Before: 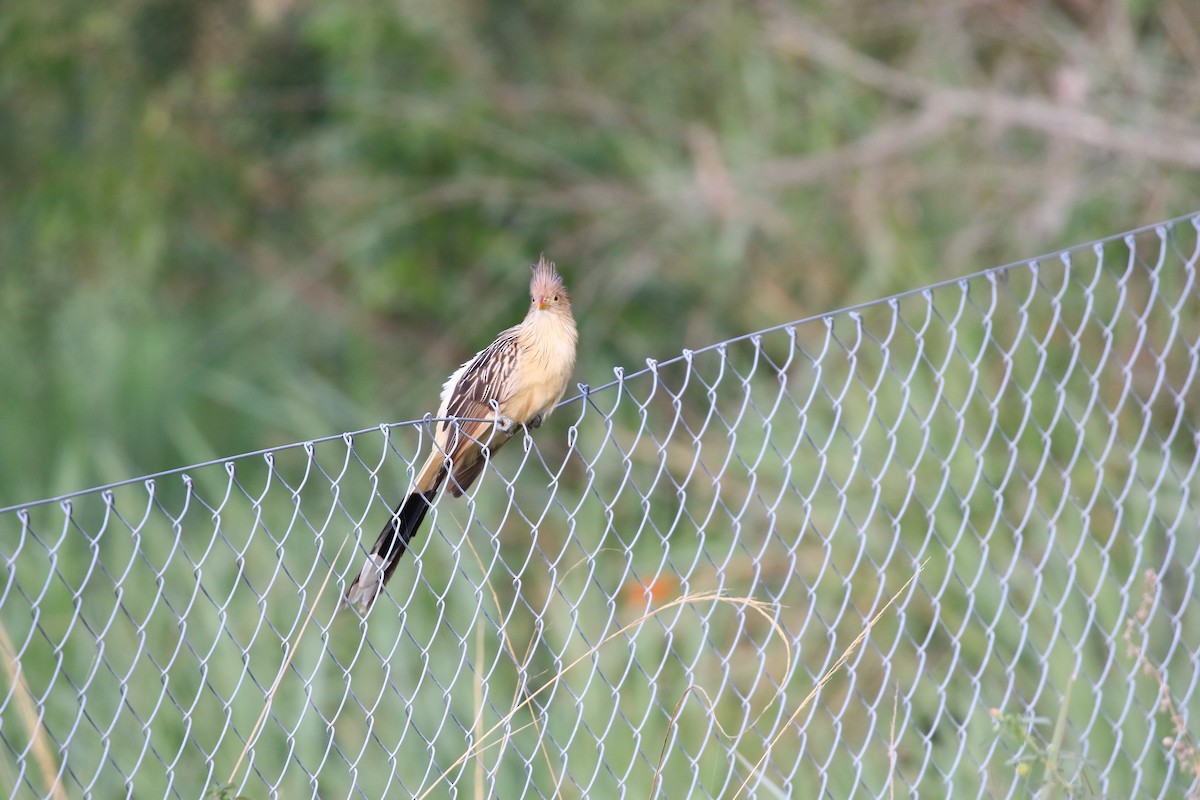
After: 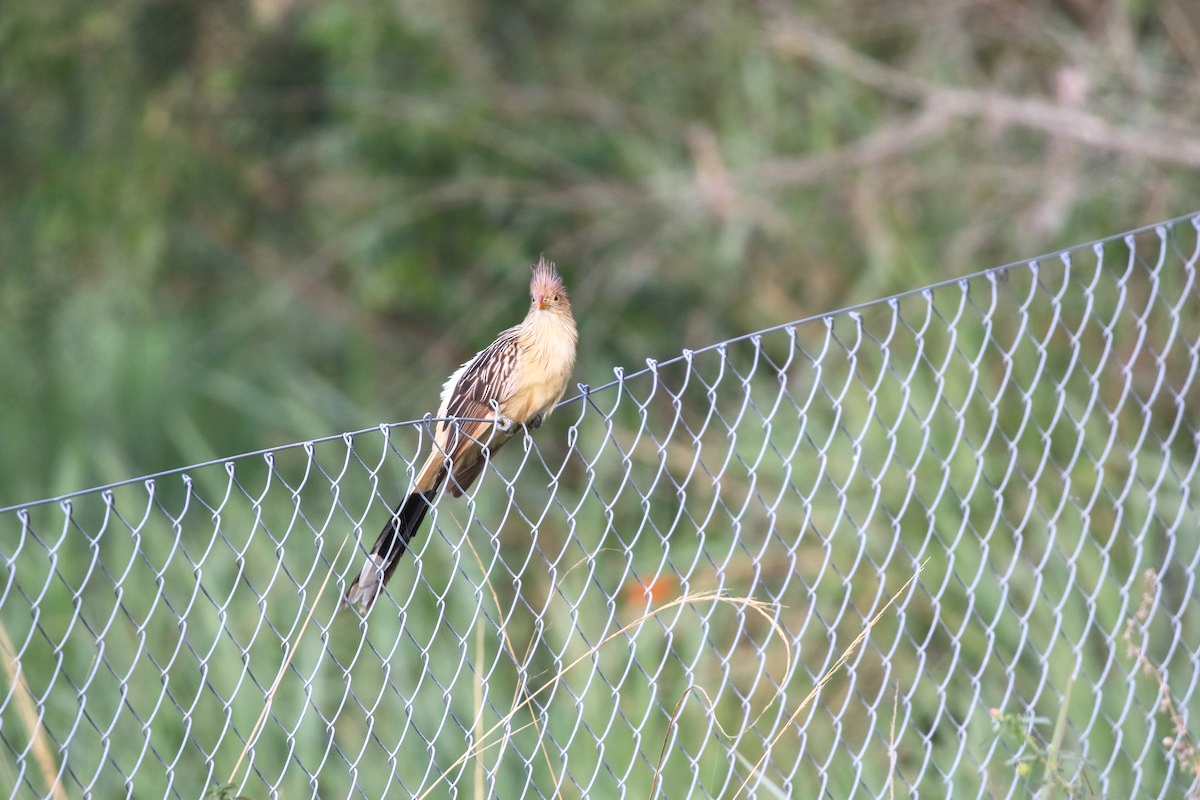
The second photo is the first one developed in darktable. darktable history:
white balance: emerald 1
tone curve: curves: ch0 [(0, 0) (0.003, 0.013) (0.011, 0.02) (0.025, 0.037) (0.044, 0.068) (0.069, 0.108) (0.1, 0.138) (0.136, 0.168) (0.177, 0.203) (0.224, 0.241) (0.277, 0.281) (0.335, 0.328) (0.399, 0.382) (0.468, 0.448) (0.543, 0.519) (0.623, 0.603) (0.709, 0.705) (0.801, 0.808) (0.898, 0.903) (1, 1)], preserve colors none
local contrast: on, module defaults
